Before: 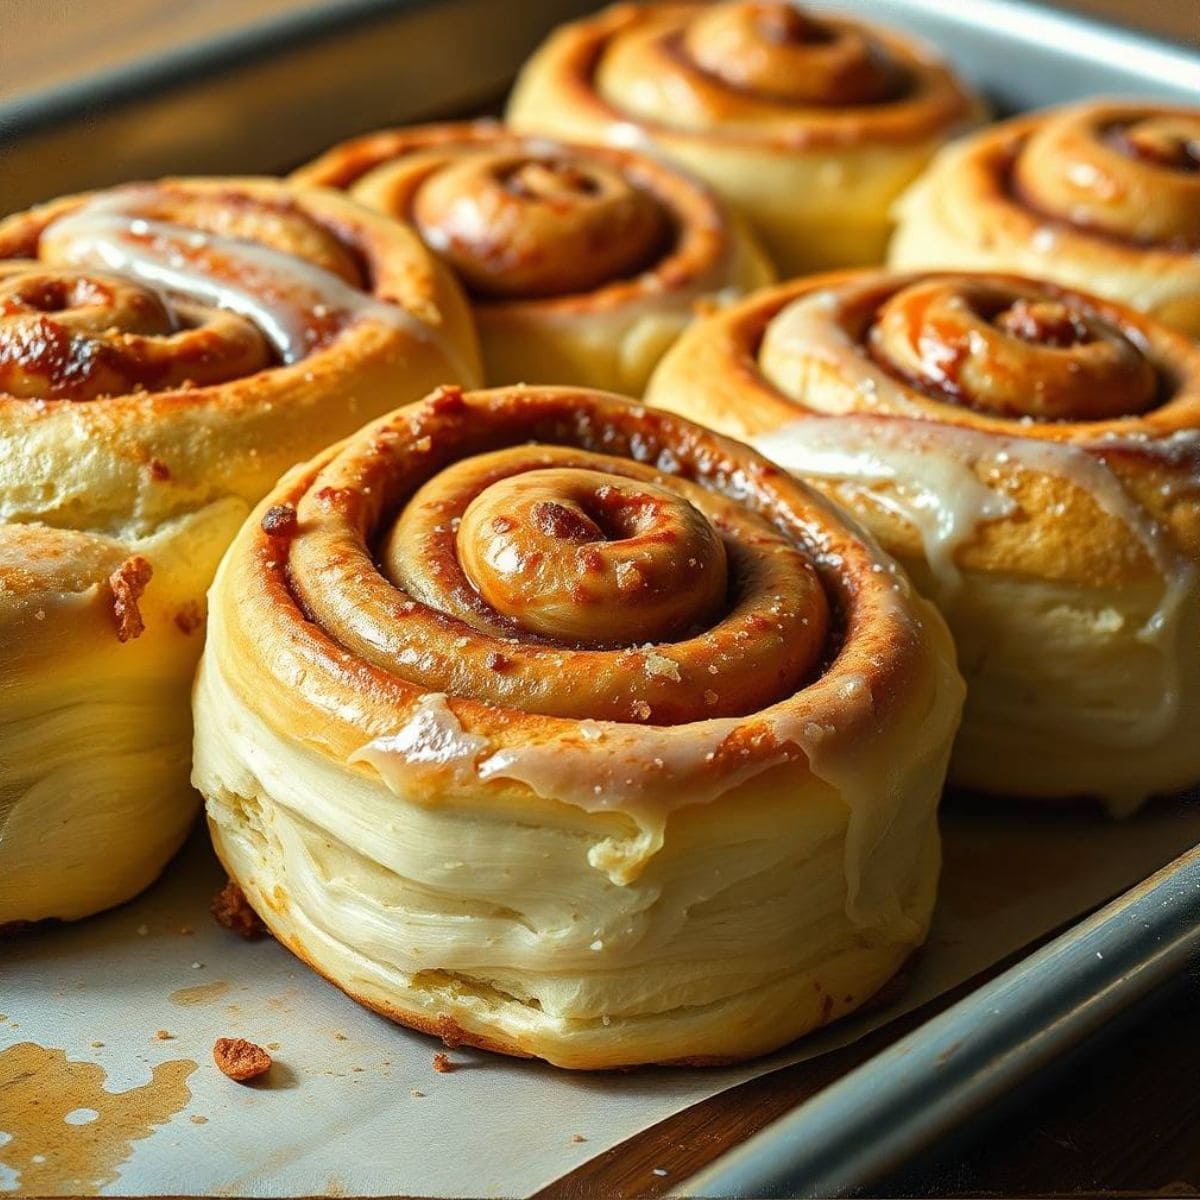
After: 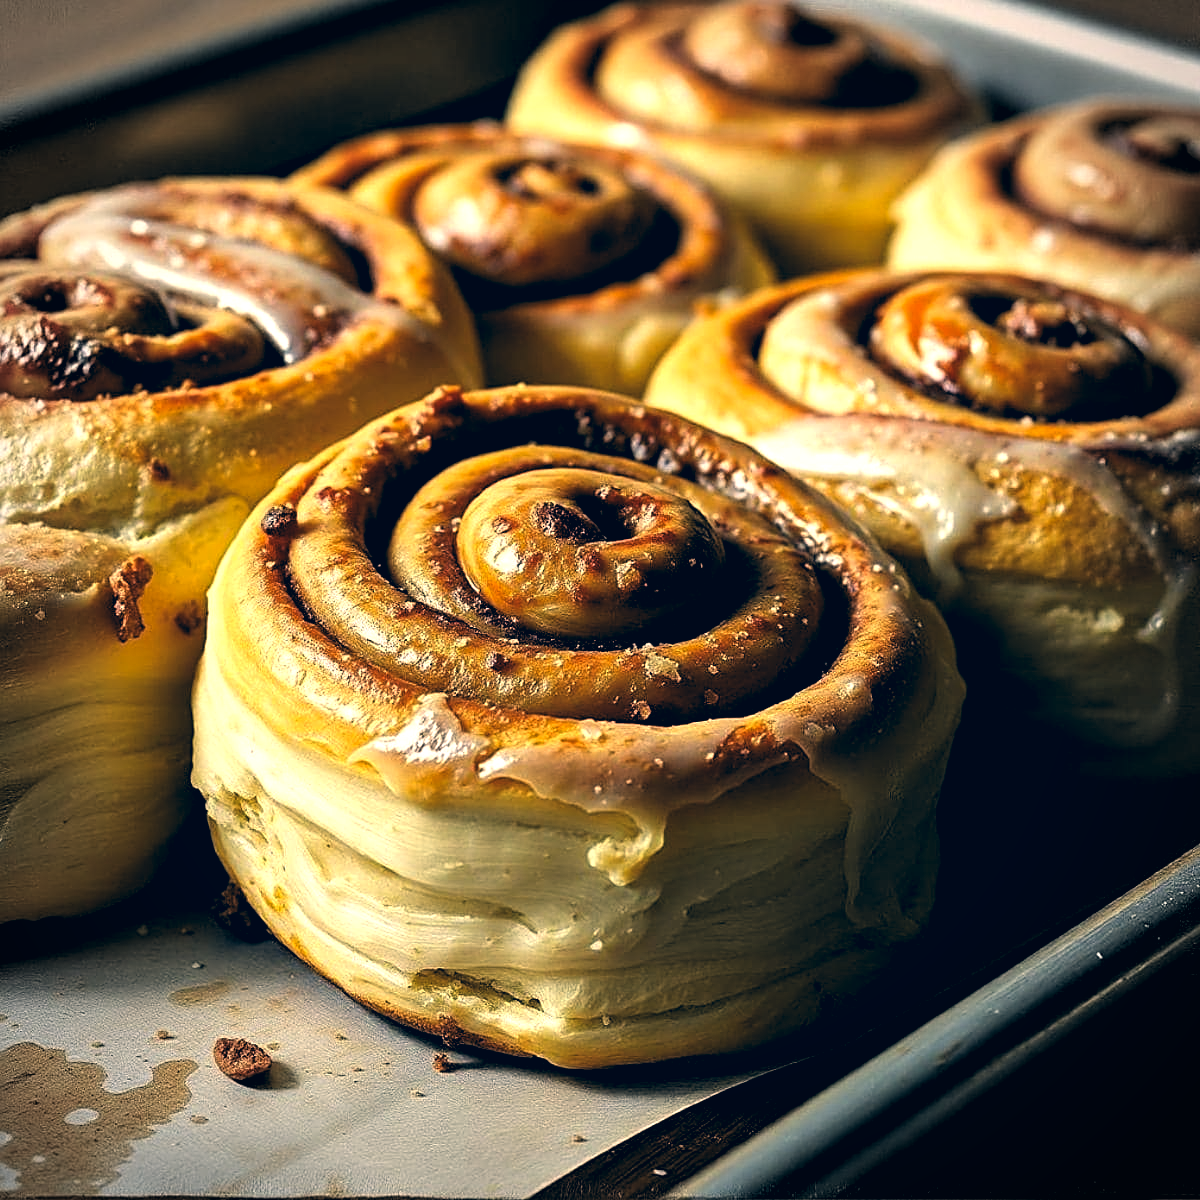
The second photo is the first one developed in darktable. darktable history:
color correction: highlights a* 10.32, highlights b* 14.66, shadows a* -9.59, shadows b* -15.02
sharpen: on, module defaults
vignetting: on, module defaults
levels: levels [0.182, 0.542, 0.902]
